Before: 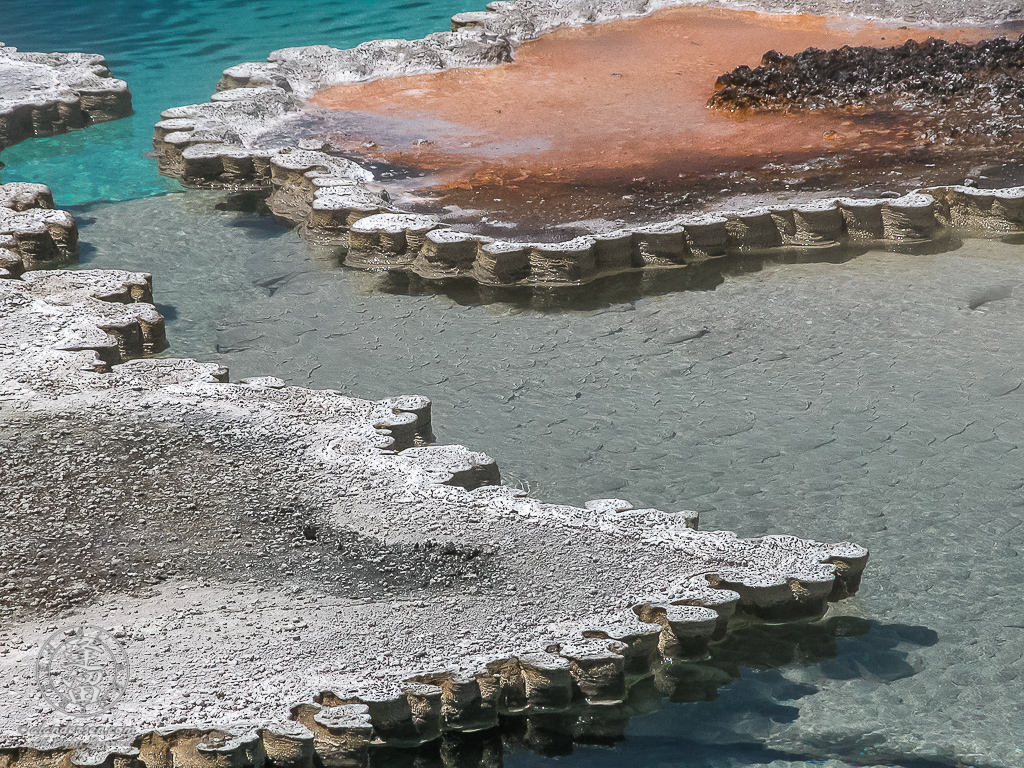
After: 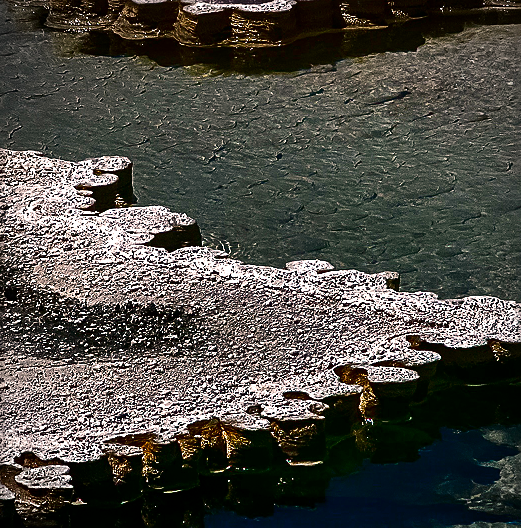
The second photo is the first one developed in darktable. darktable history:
contrast brightness saturation: brightness -1, saturation 1
exposure: exposure 0.3 EV, compensate highlight preservation false
sharpen: on, module defaults
crop and rotate: left 29.237%, top 31.152%, right 19.807%
shadows and highlights: soften with gaussian
vignetting: on, module defaults
color correction: highlights a* 11.96, highlights b* 11.58
